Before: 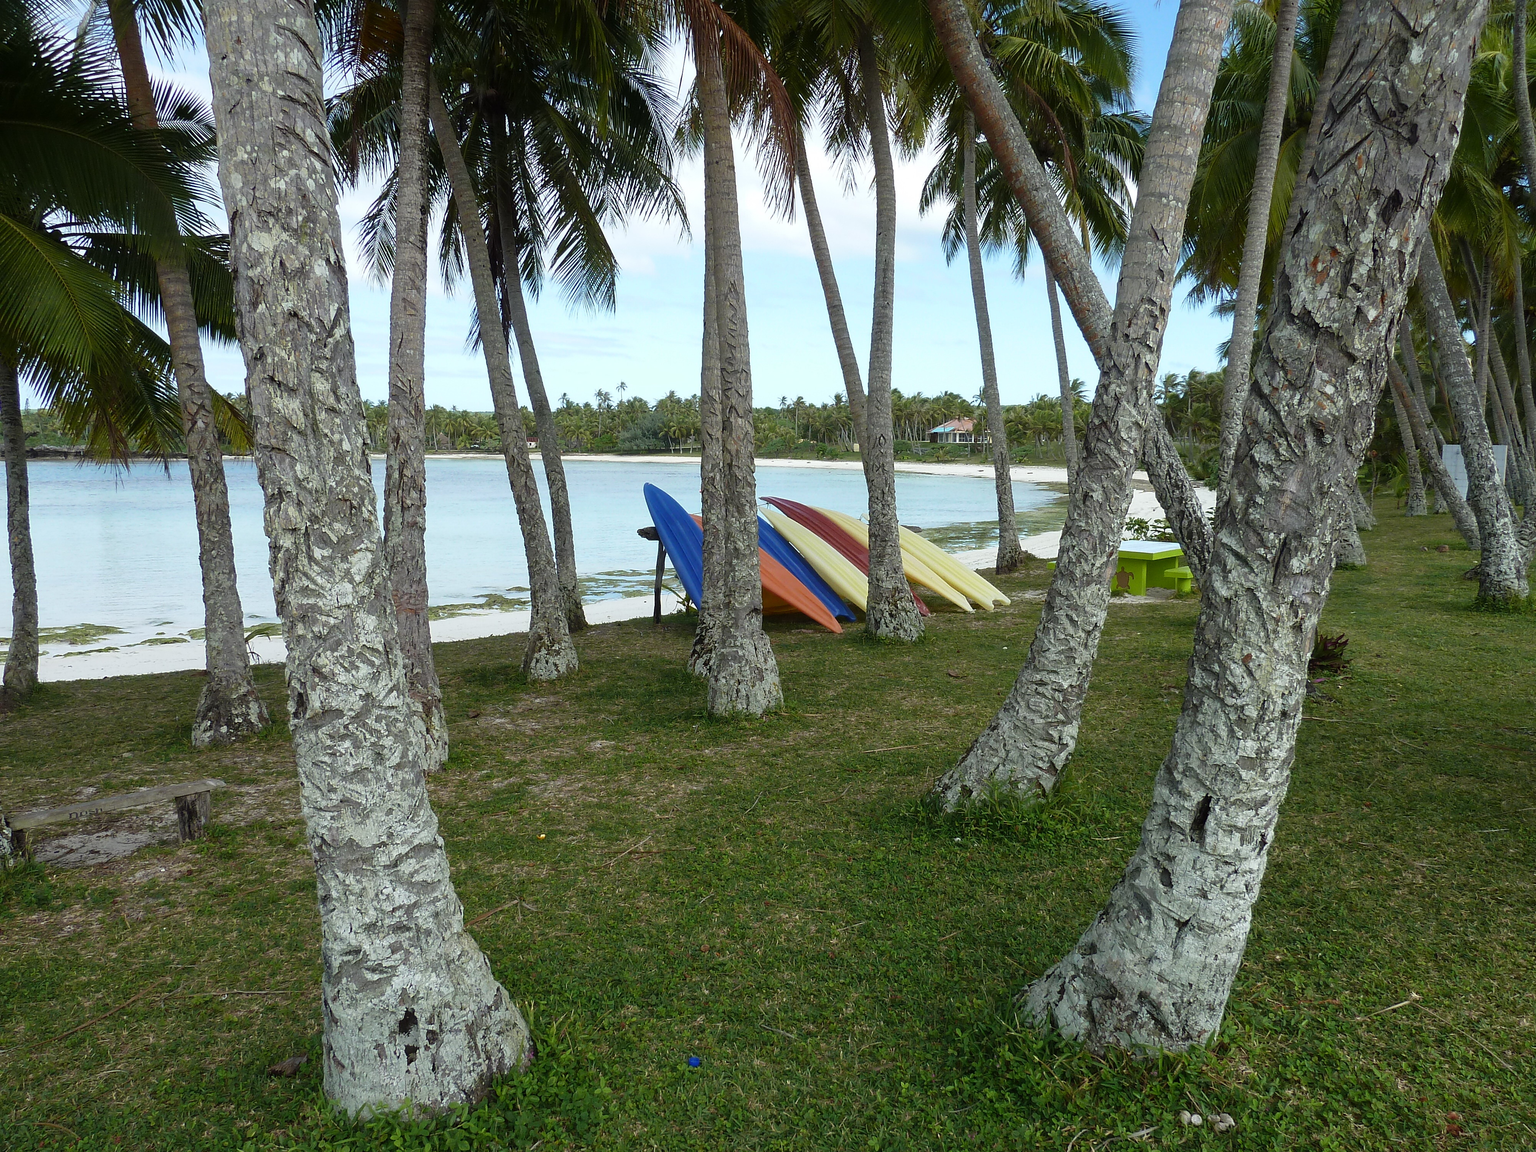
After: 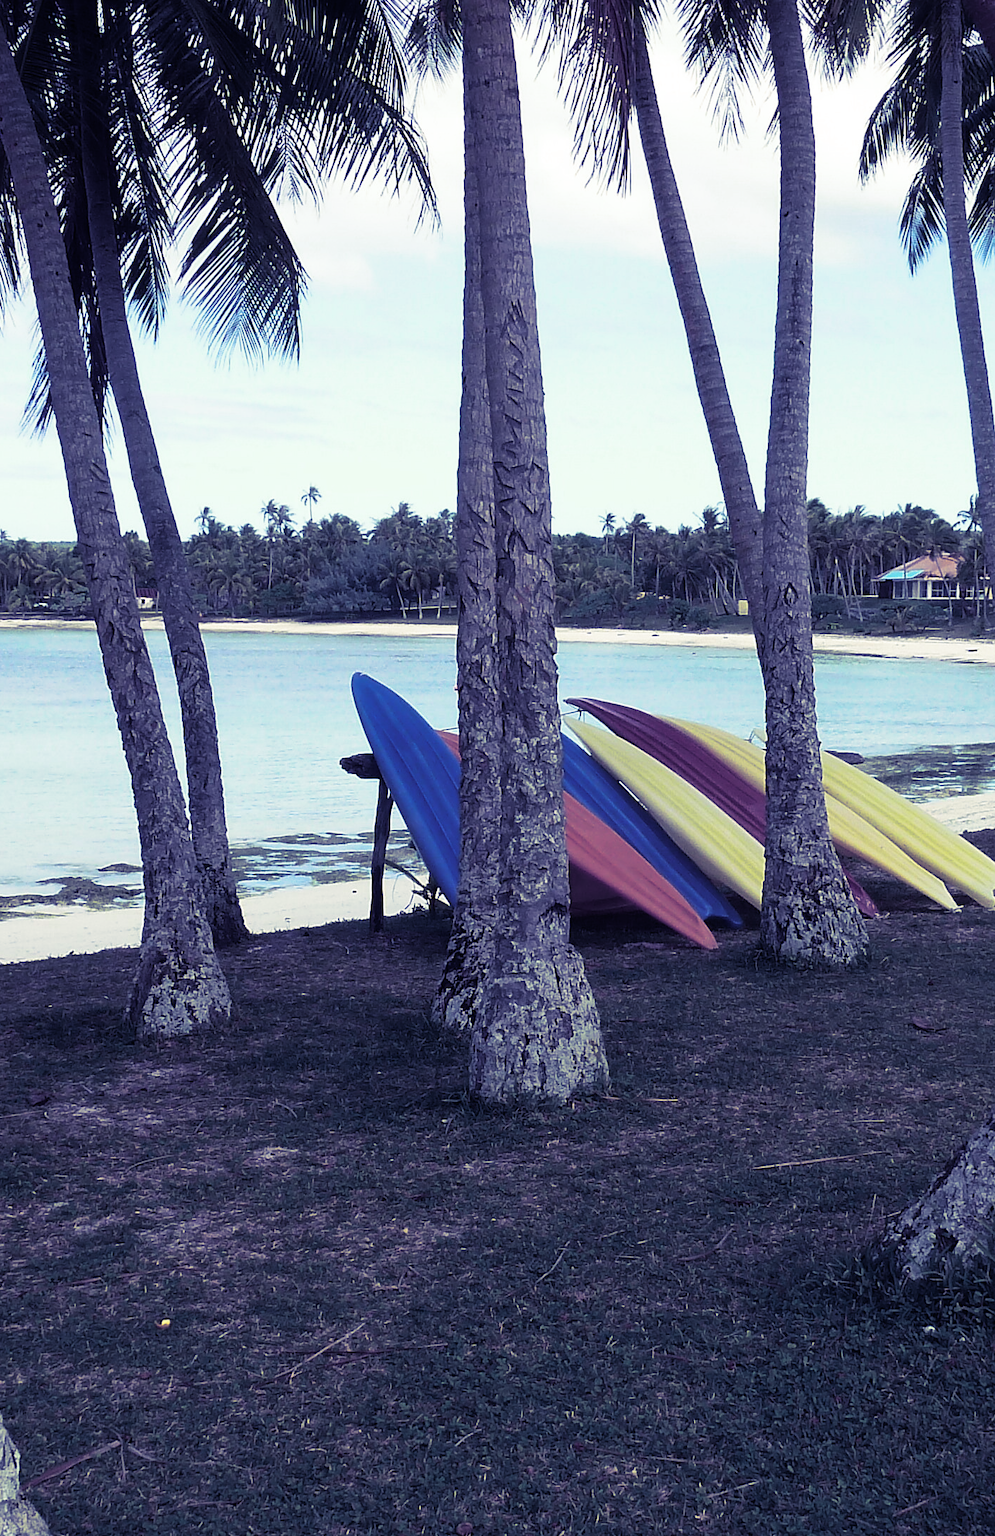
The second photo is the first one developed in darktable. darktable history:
crop and rotate: left 29.476%, top 10.214%, right 35.32%, bottom 17.333%
color balance rgb: perceptual saturation grading › global saturation 20%, global vibrance 20%
split-toning: shadows › hue 242.67°, shadows › saturation 0.733, highlights › hue 45.33°, highlights › saturation 0.667, balance -53.304, compress 21.15%
